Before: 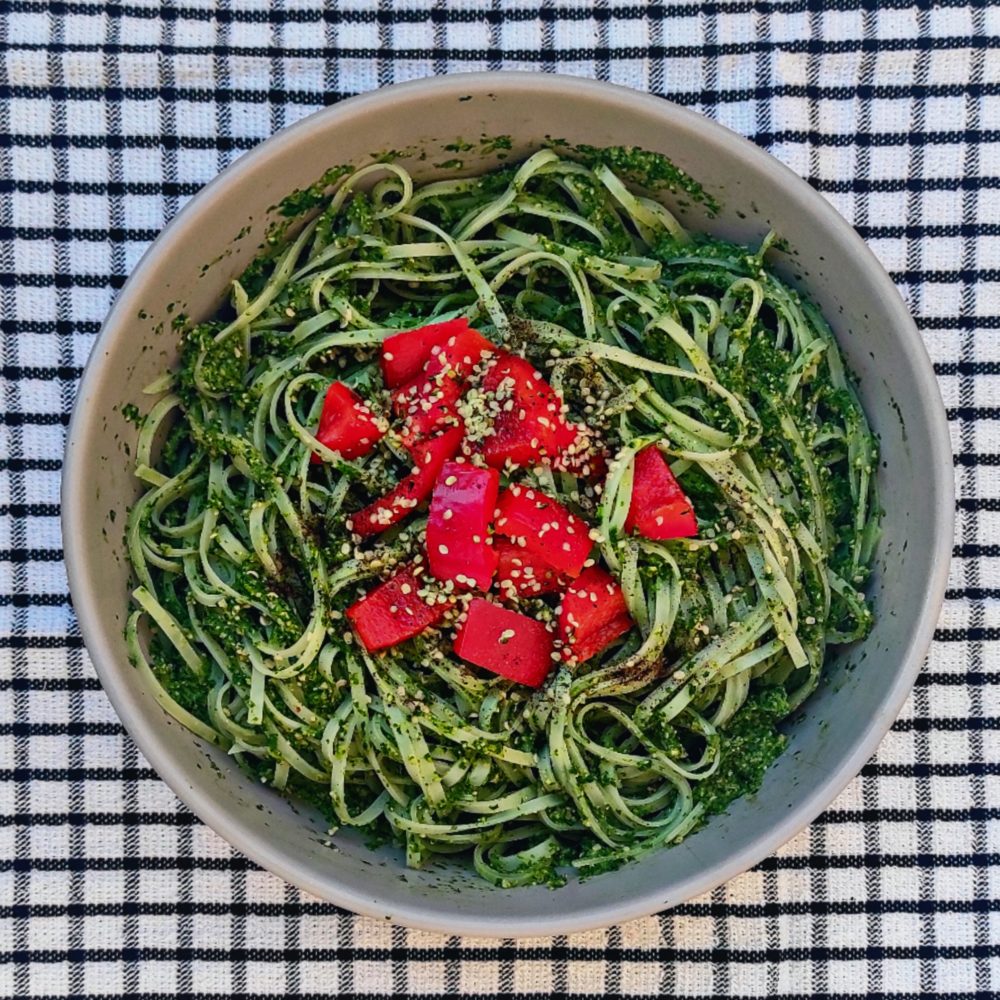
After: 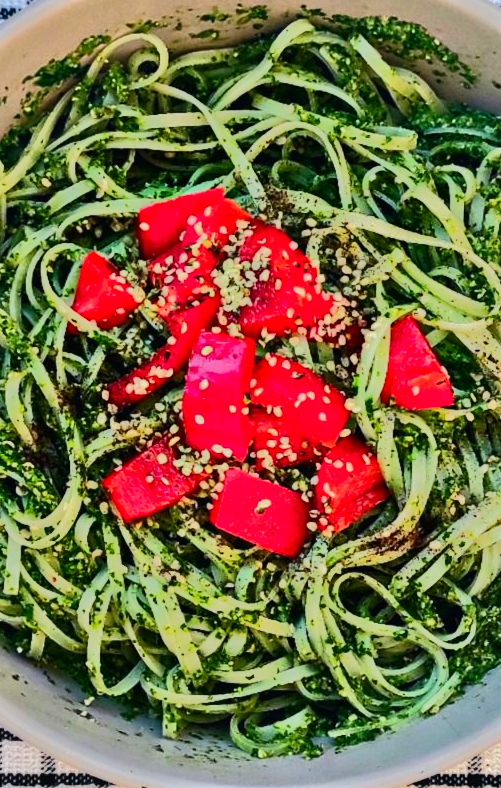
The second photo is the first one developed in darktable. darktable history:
crop and rotate: angle 0.018°, left 24.414%, top 13.065%, right 25.406%, bottom 8.04%
contrast brightness saturation: contrast 0.148, brightness -0.012, saturation 0.096
tone equalizer: -8 EV -0.509 EV, -7 EV -0.341 EV, -6 EV -0.1 EV, -5 EV 0.452 EV, -4 EV 0.987 EV, -3 EV 0.814 EV, -2 EV -0.013 EV, -1 EV 0.125 EV, +0 EV -0.035 EV, edges refinement/feathering 500, mask exposure compensation -1.57 EV, preserve details guided filter
